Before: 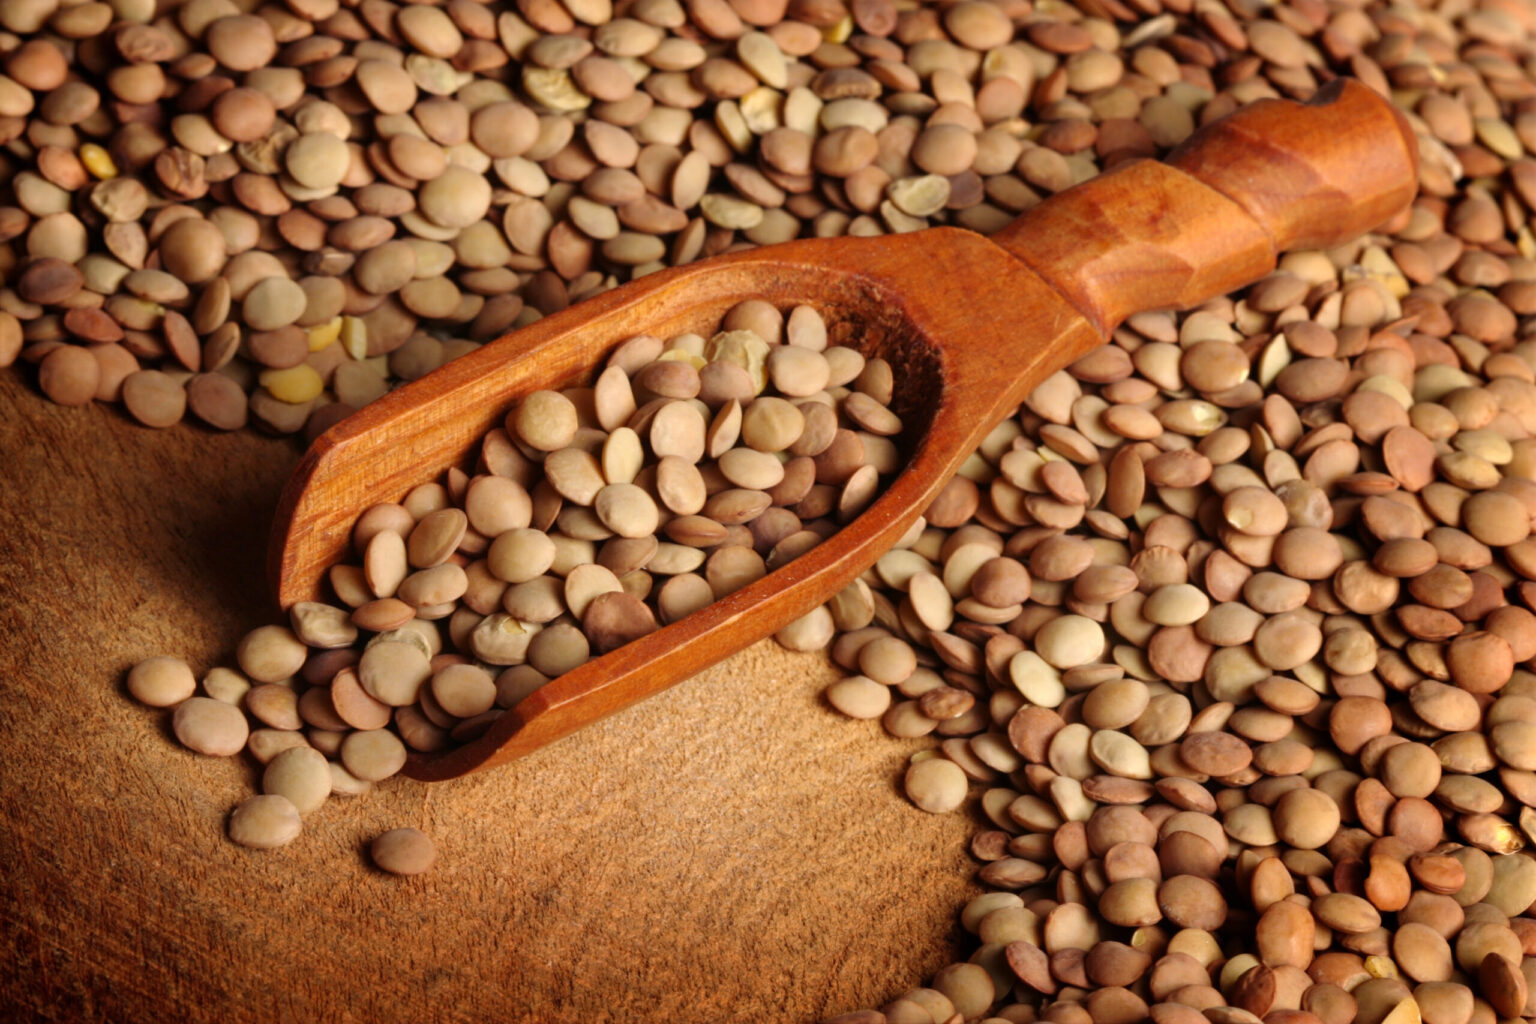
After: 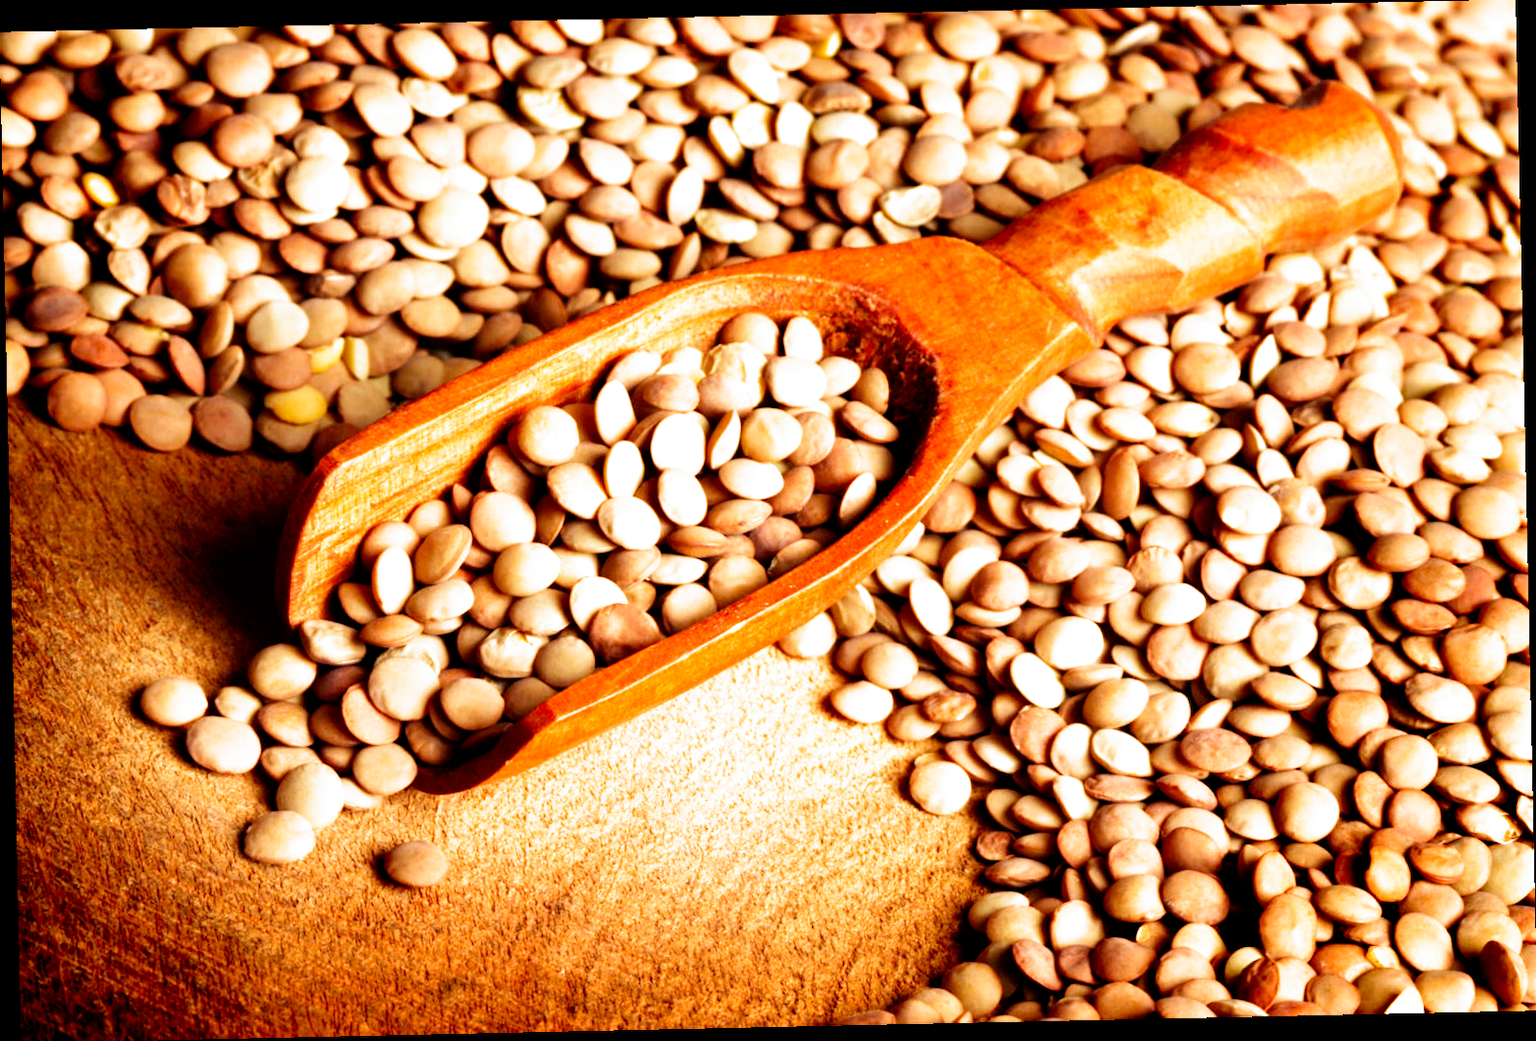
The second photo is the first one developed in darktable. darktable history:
rotate and perspective: rotation -1.24°, automatic cropping off
filmic rgb: middle gray luminance 8.8%, black relative exposure -6.3 EV, white relative exposure 2.7 EV, threshold 6 EV, target black luminance 0%, hardness 4.74, latitude 73.47%, contrast 1.332, shadows ↔ highlights balance 10.13%, add noise in highlights 0, preserve chrominance no, color science v3 (2019), use custom middle-gray values true, iterations of high-quality reconstruction 0, contrast in highlights soft, enable highlight reconstruction true
exposure: exposure 0.127 EV, compensate highlight preservation false
